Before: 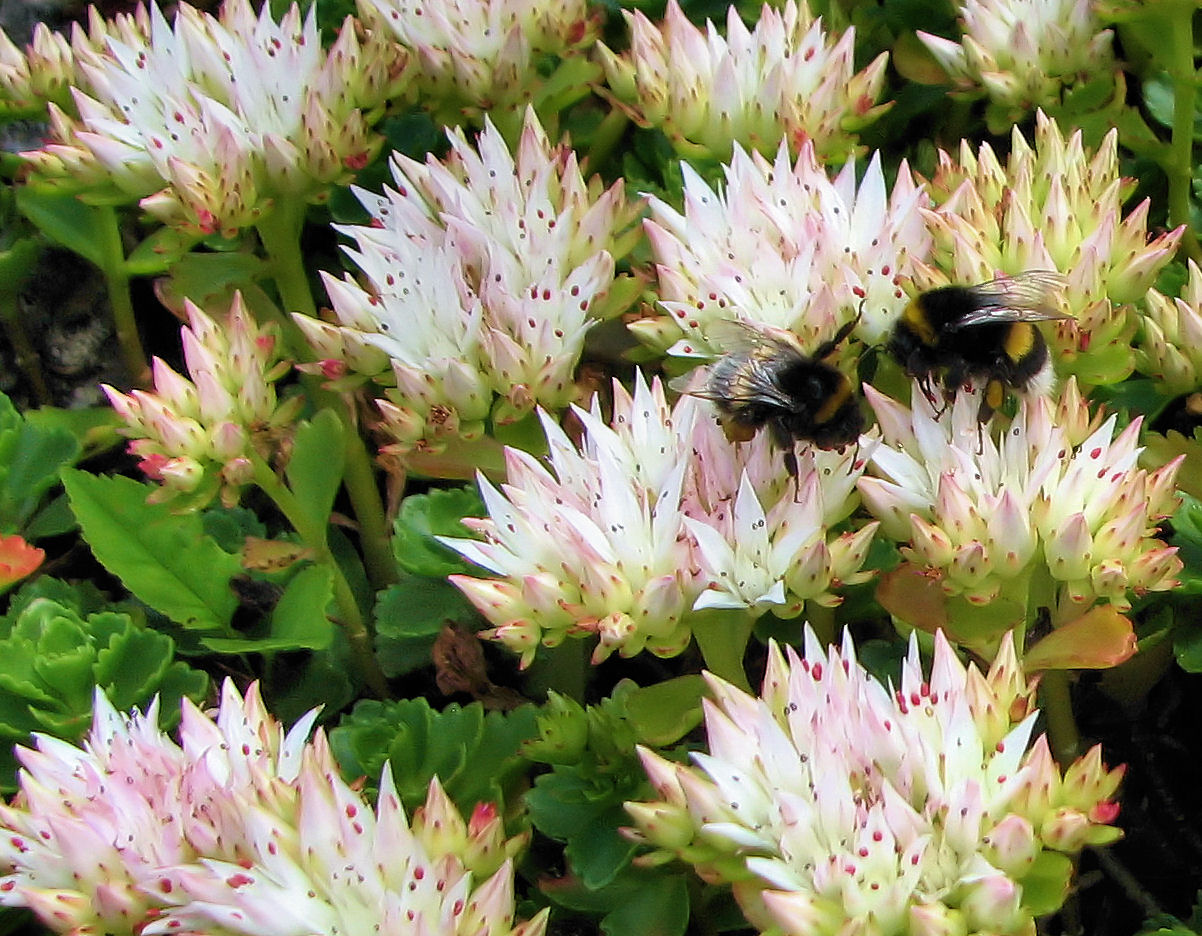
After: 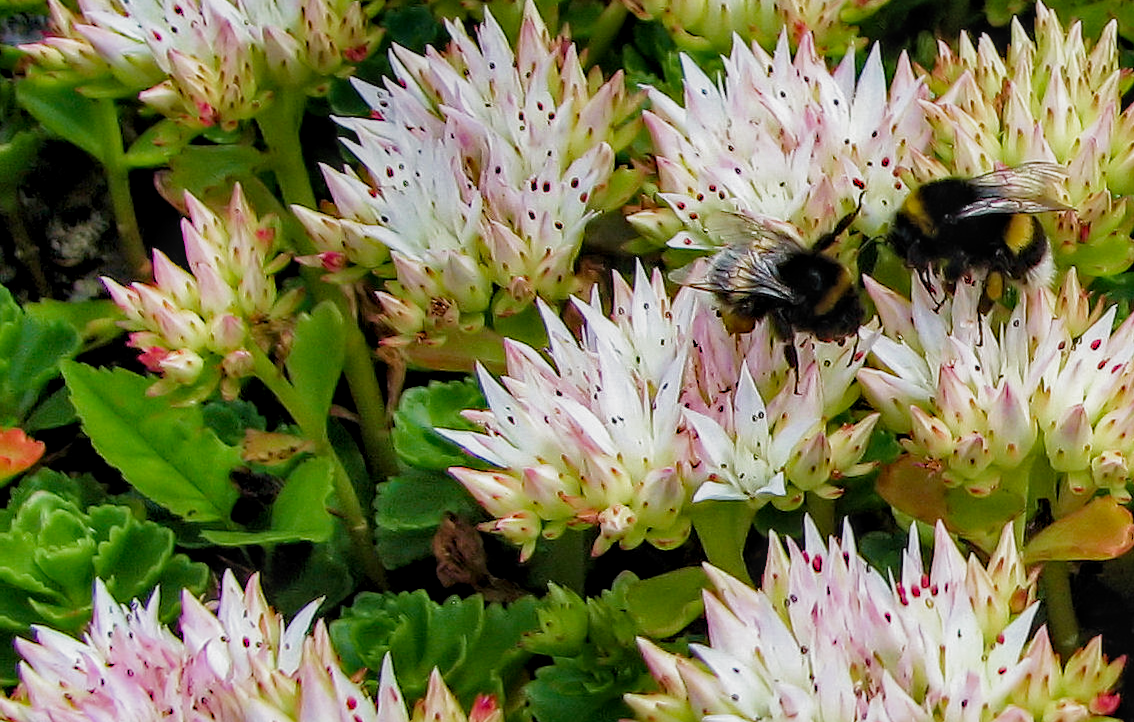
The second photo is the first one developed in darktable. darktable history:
filmic rgb: black relative exposure -11.35 EV, white relative exposure 3.25 EV, hardness 6.68, preserve chrominance no, color science v4 (2020)
local contrast: on, module defaults
crop and rotate: angle 0.07°, top 11.579%, right 5.48%, bottom 11.142%
haze removal: strength 0.501, distance 0.434, compatibility mode true, adaptive false
